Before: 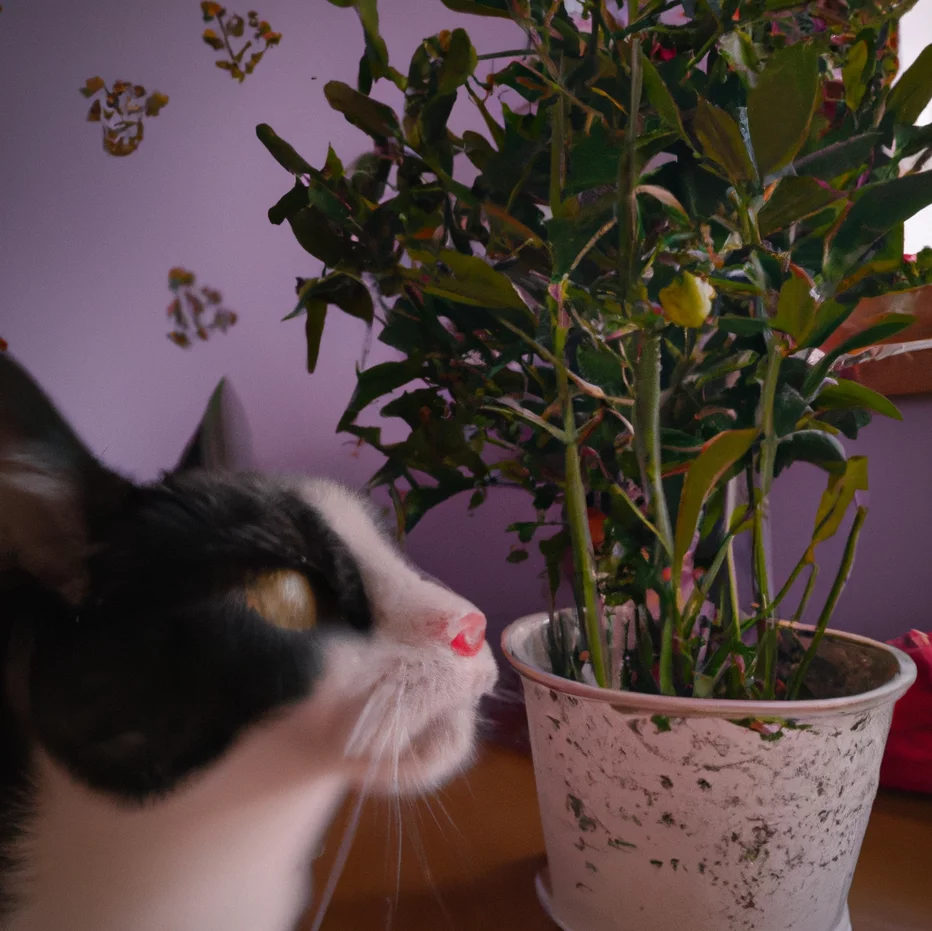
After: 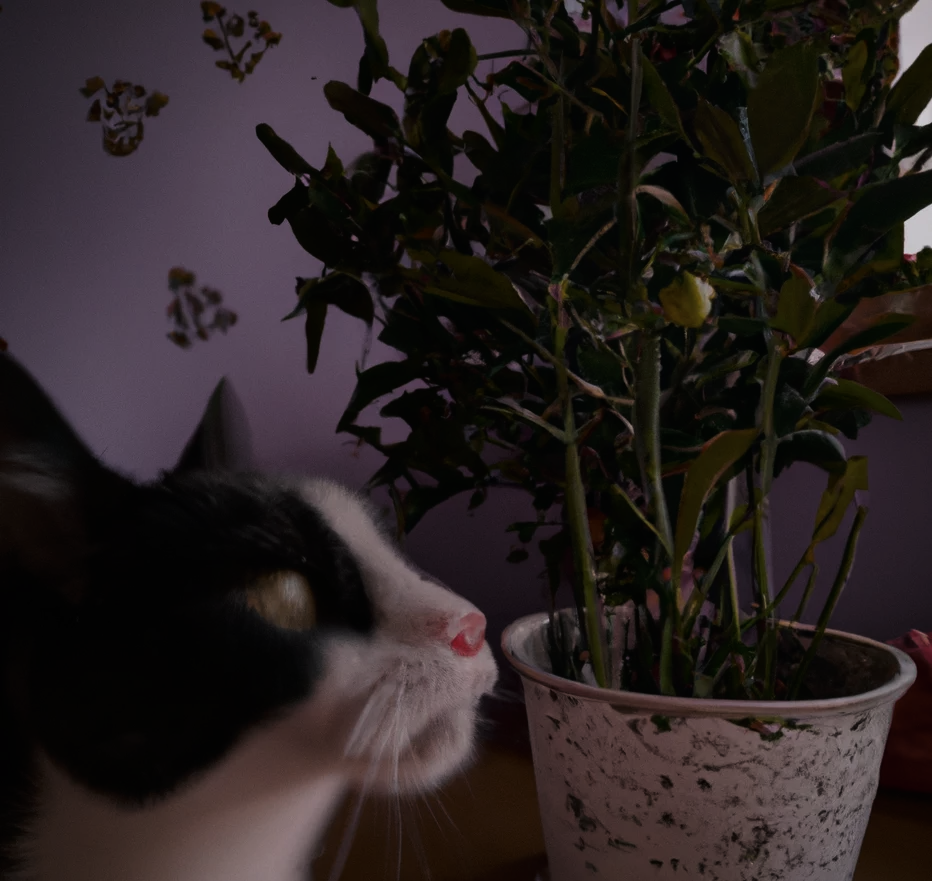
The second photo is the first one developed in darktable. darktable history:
exposure: exposure -0.59 EV, compensate highlight preservation false
tone curve: curves: ch0 [(0, 0) (0.153, 0.056) (1, 1)], color space Lab, linked channels, preserve colors none
crop and rotate: top 0.008%, bottom 5.261%
